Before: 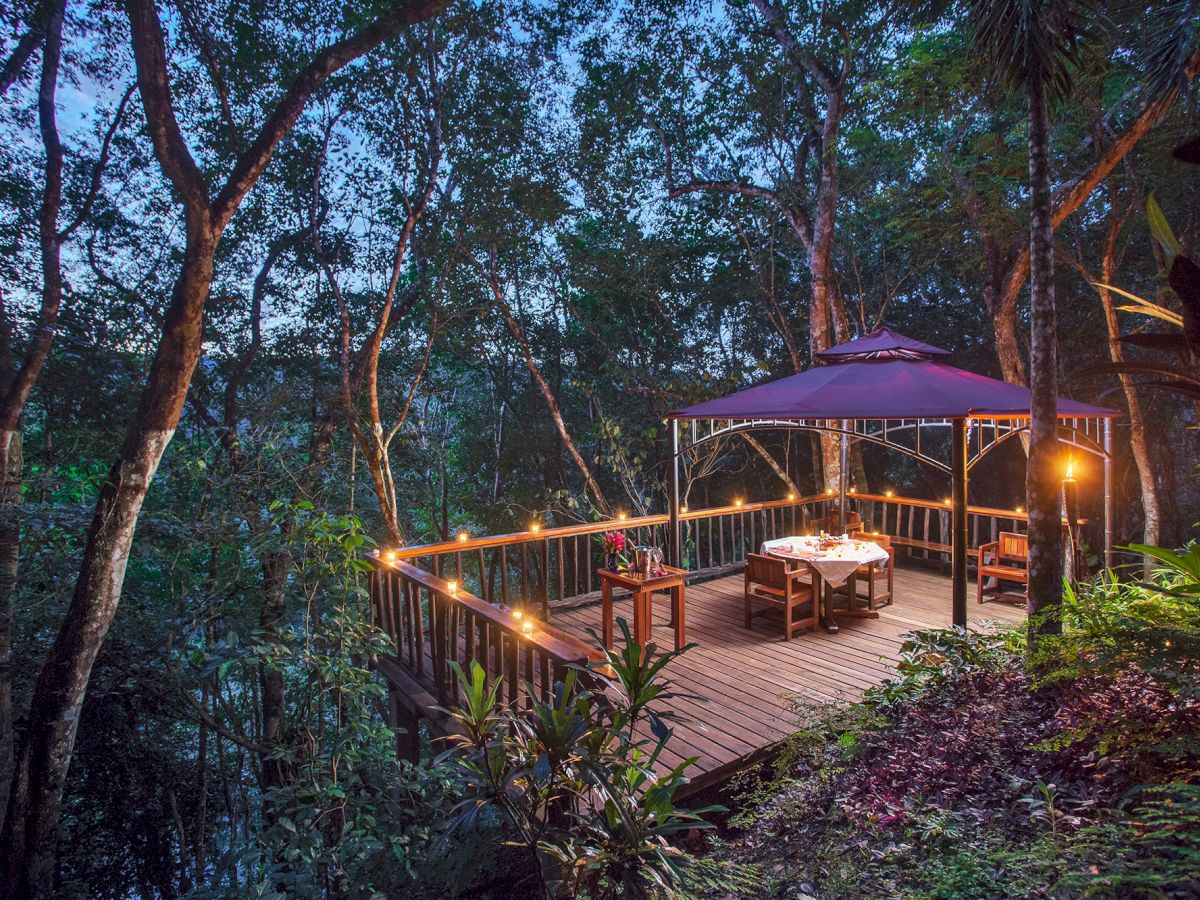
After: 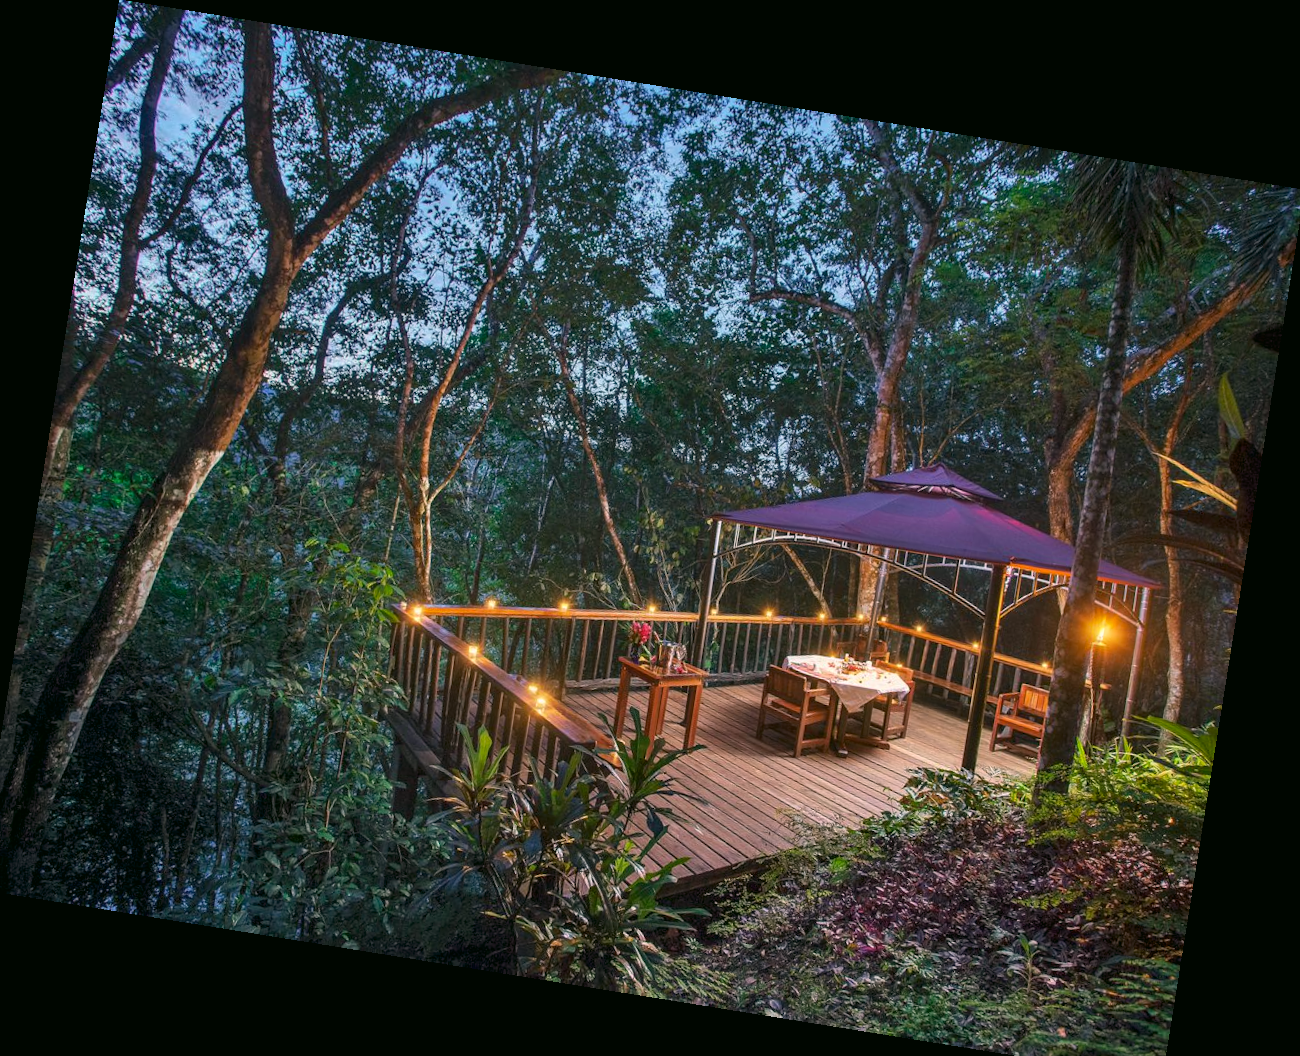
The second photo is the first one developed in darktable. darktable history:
rotate and perspective: rotation 9.12°, automatic cropping off
crop: left 1.743%, right 0.268%, bottom 2.011%
exposure: compensate highlight preservation false
color correction: highlights a* 4.02, highlights b* 4.98, shadows a* -7.55, shadows b* 4.98
